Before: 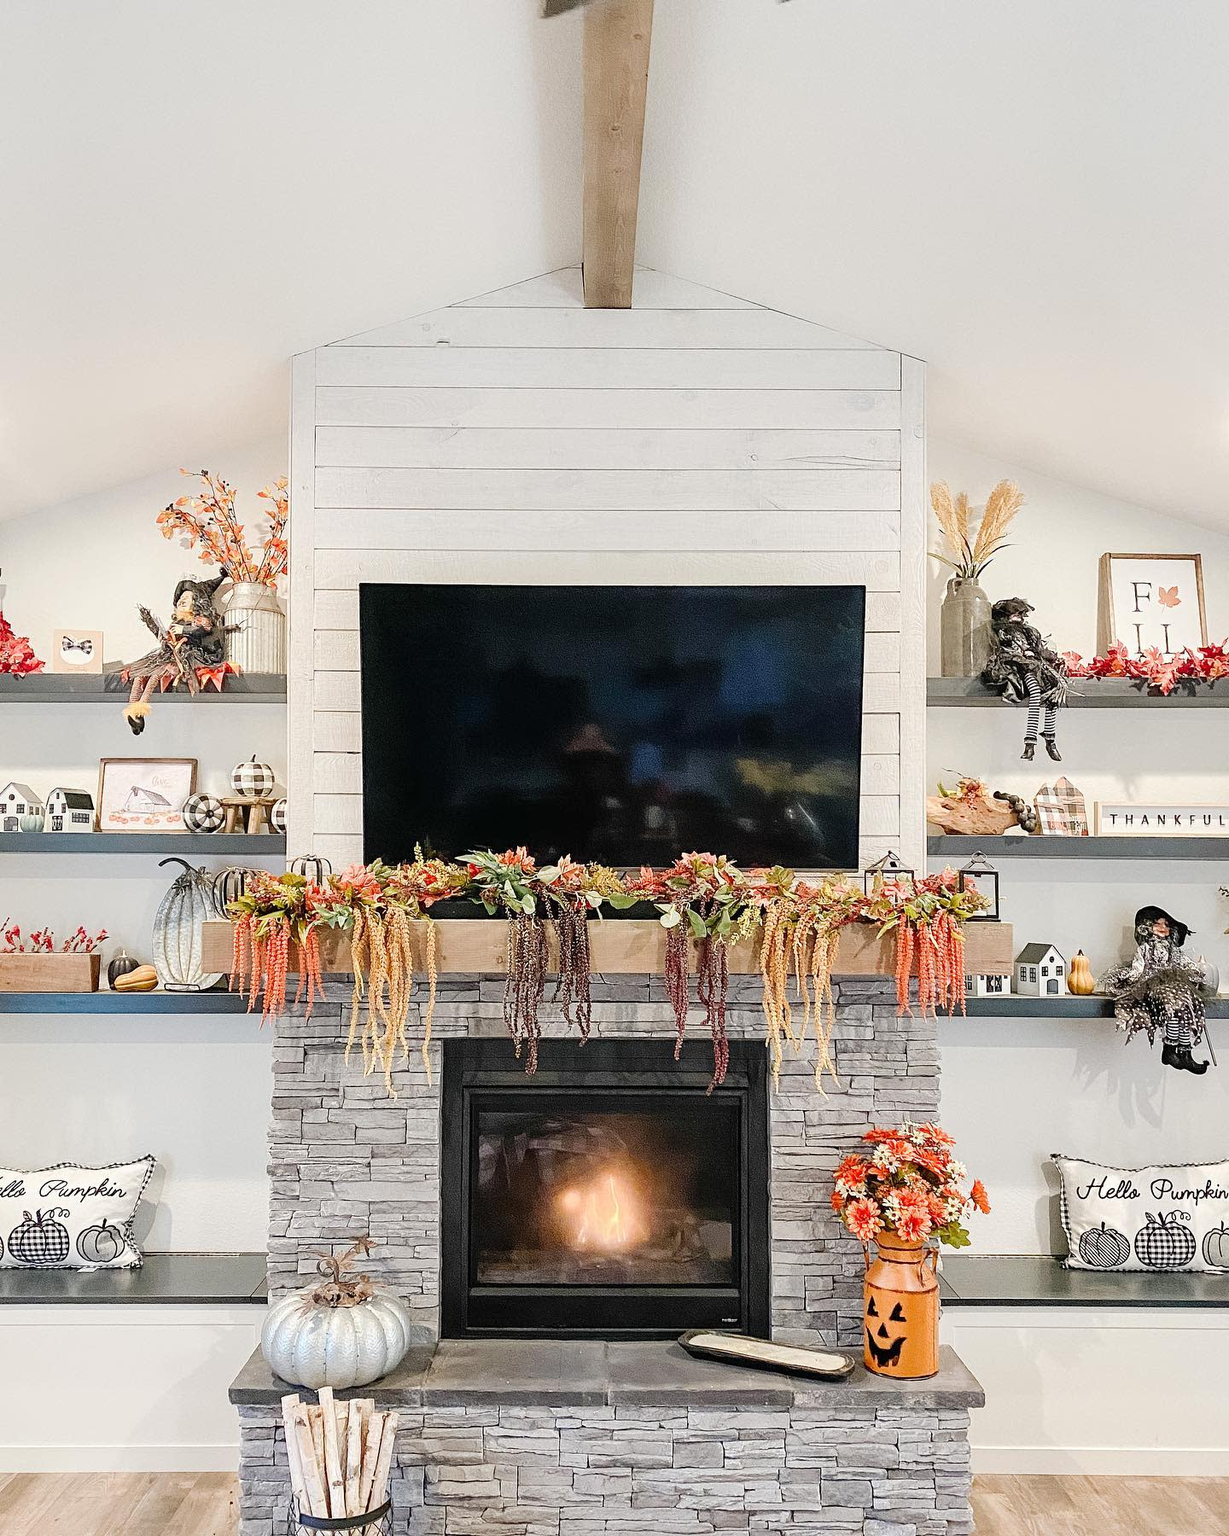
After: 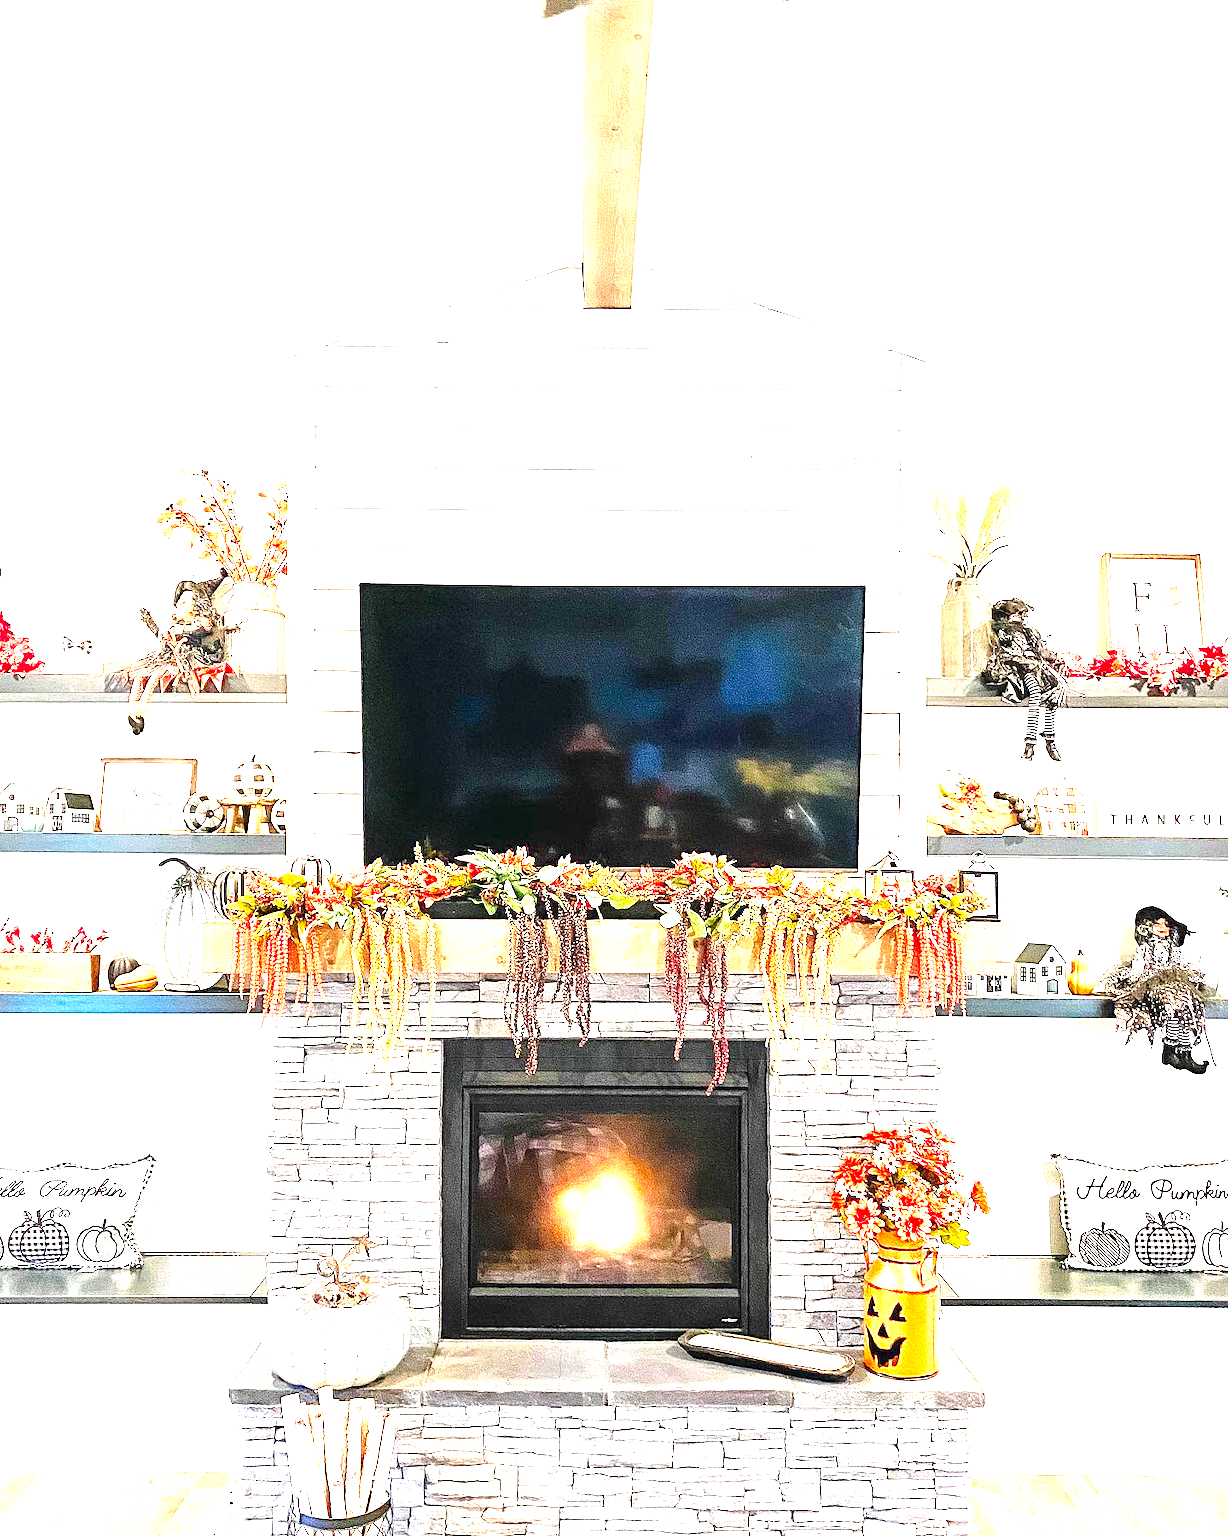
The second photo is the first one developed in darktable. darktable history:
exposure: black level correction 0, exposure 1.934 EV, compensate exposure bias true, compensate highlight preservation false
contrast brightness saturation: brightness -0.024, saturation 0.345
